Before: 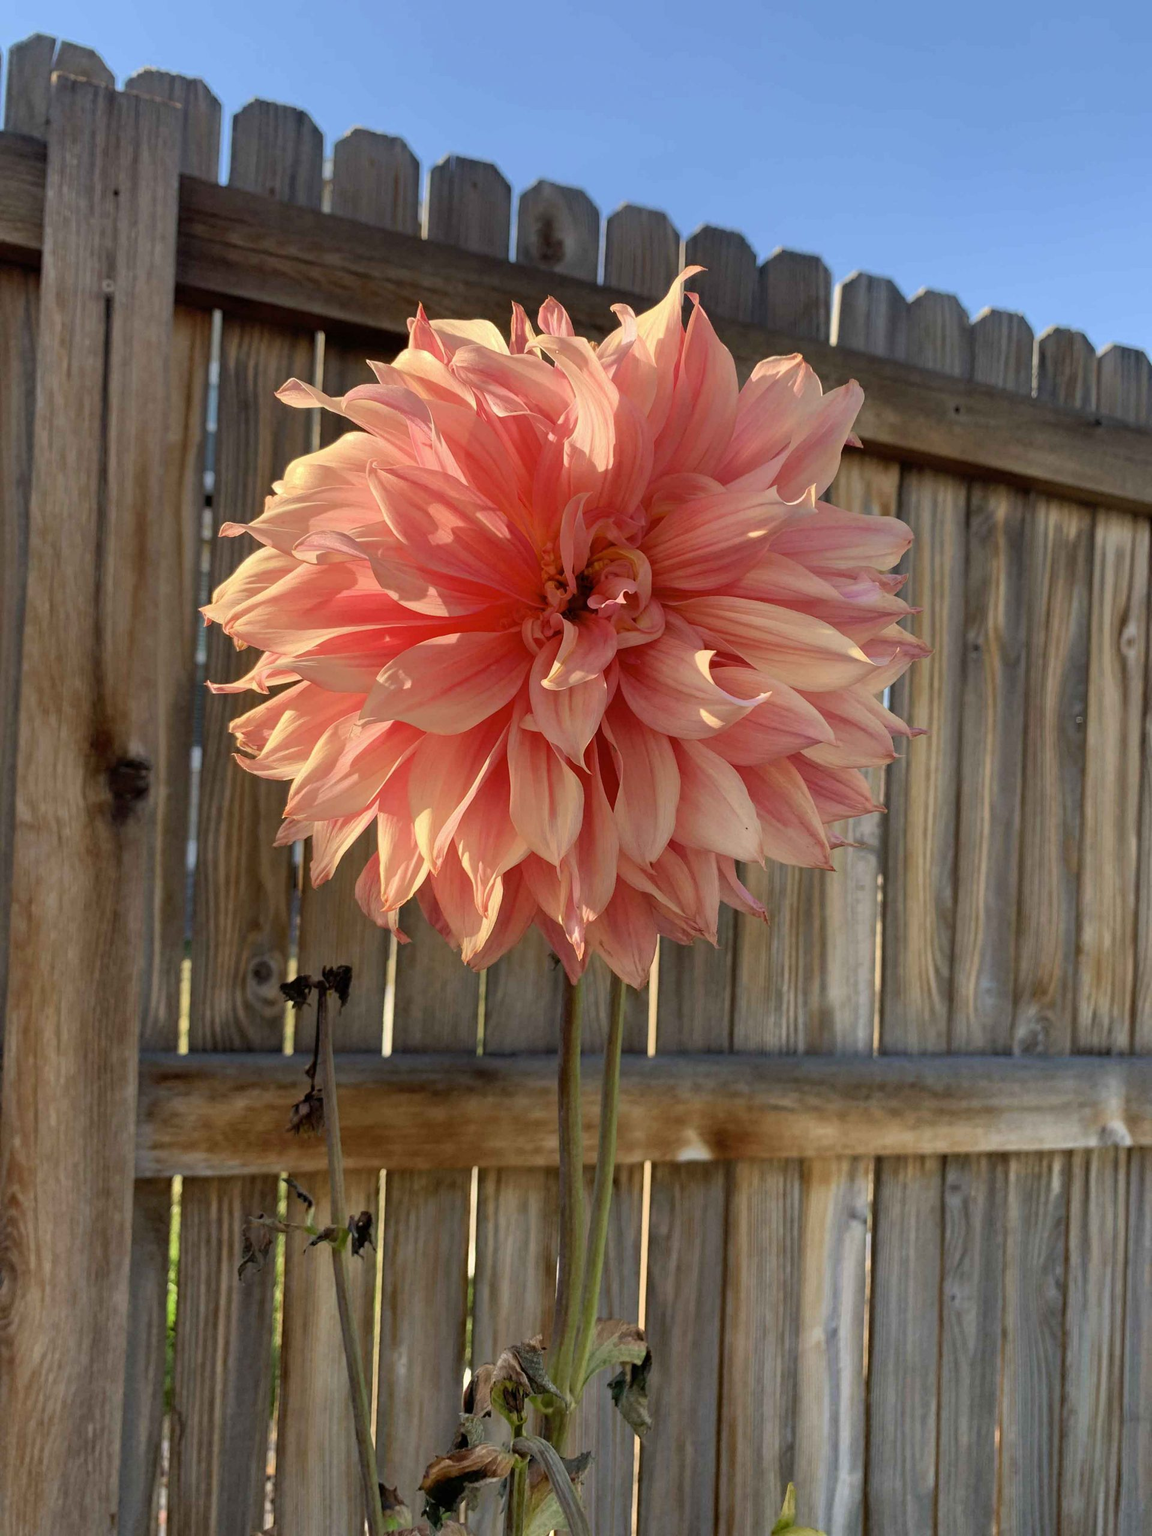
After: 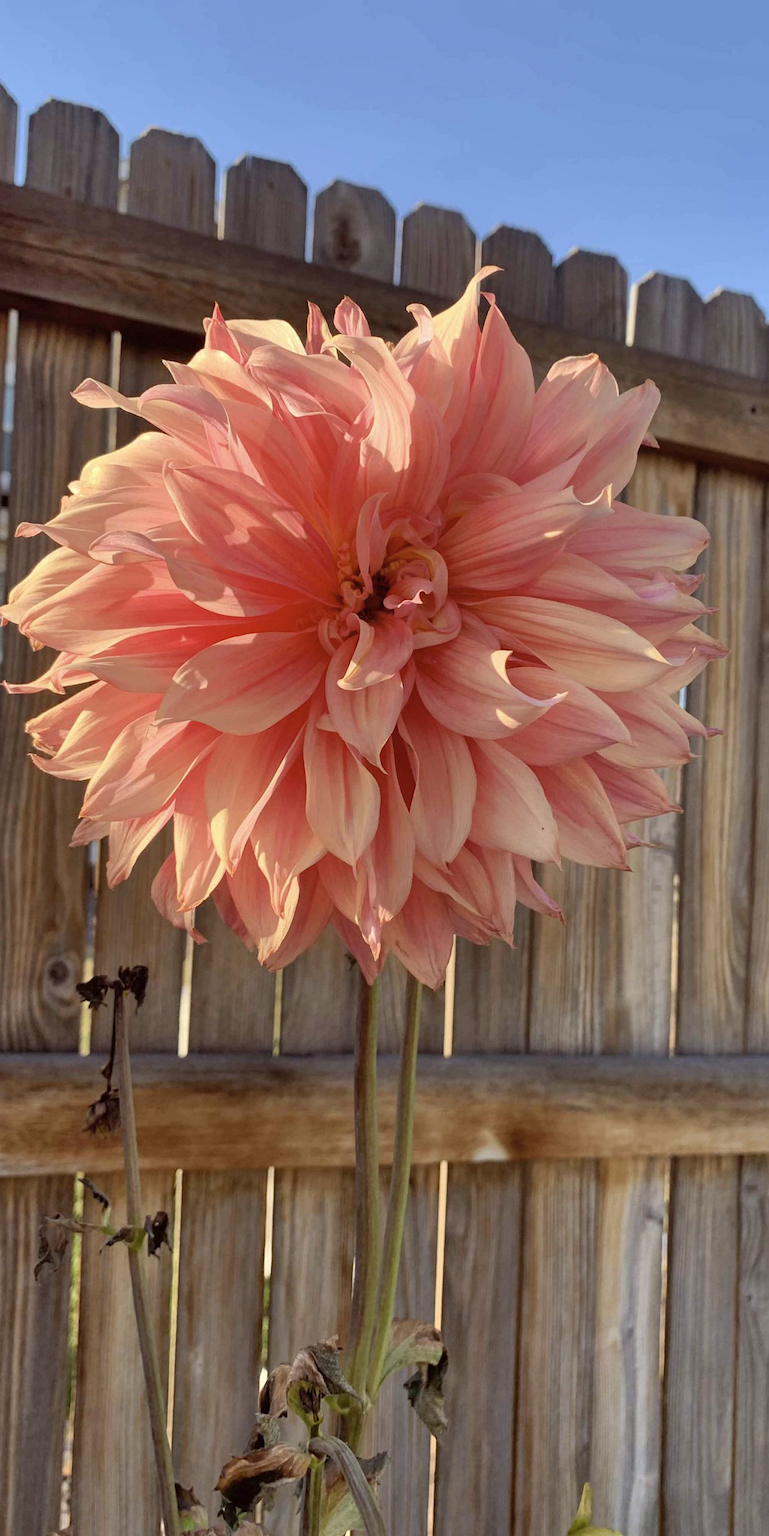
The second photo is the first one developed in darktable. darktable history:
color zones: curves: ch1 [(0, 0.469) (0.001, 0.469) (0.12, 0.446) (0.248, 0.469) (0.5, 0.5) (0.748, 0.5) (0.999, 0.469) (1, 0.469)]
crop and rotate: left 17.732%, right 15.423%
shadows and highlights: soften with gaussian
color balance: mode lift, gamma, gain (sRGB), lift [1, 1.049, 1, 1]
